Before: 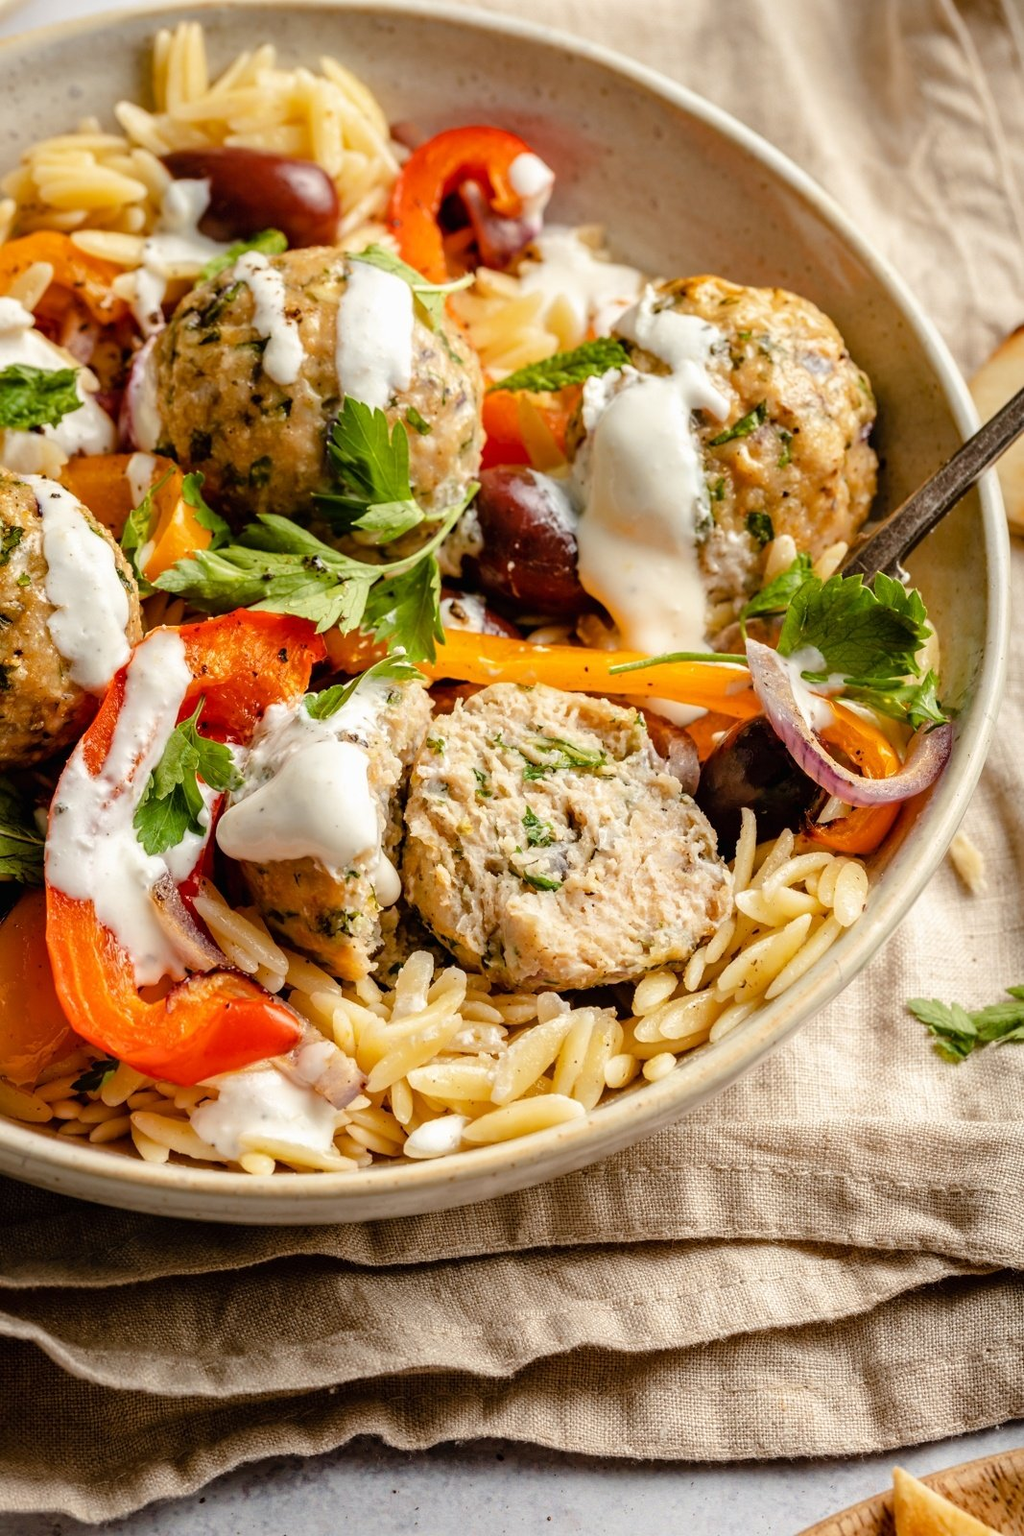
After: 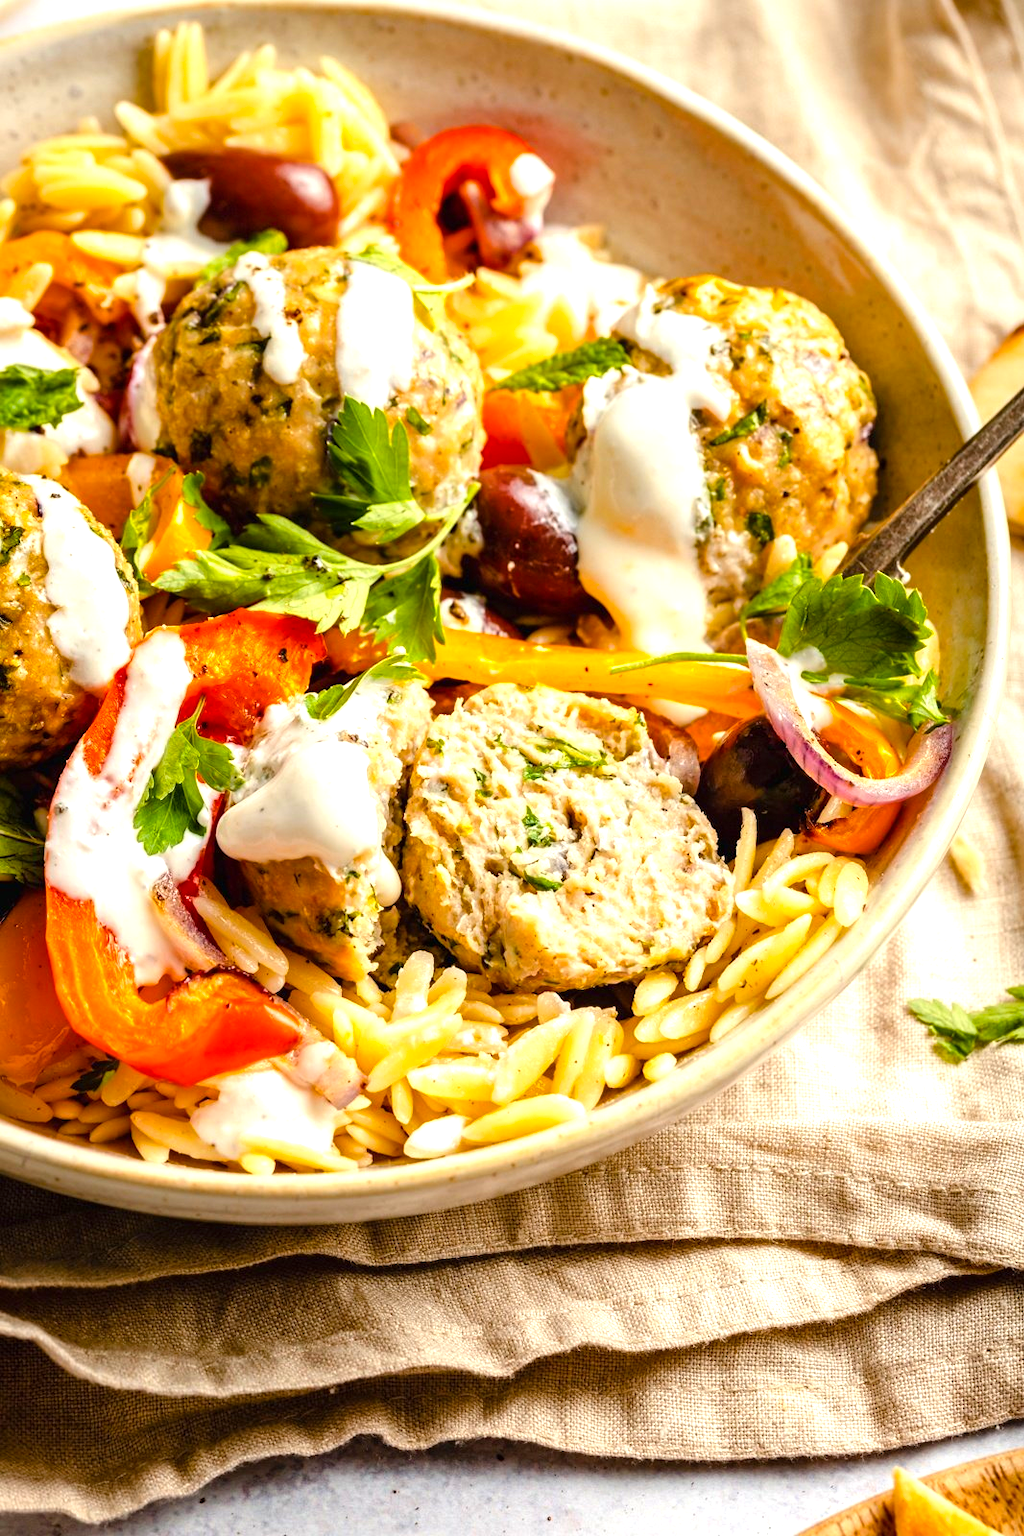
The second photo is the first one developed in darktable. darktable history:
exposure: black level correction 0, exposure 0.7 EV, compensate exposure bias true, compensate highlight preservation false
rotate and perspective: automatic cropping off
color balance rgb: perceptual saturation grading › global saturation 20%, global vibrance 20%
